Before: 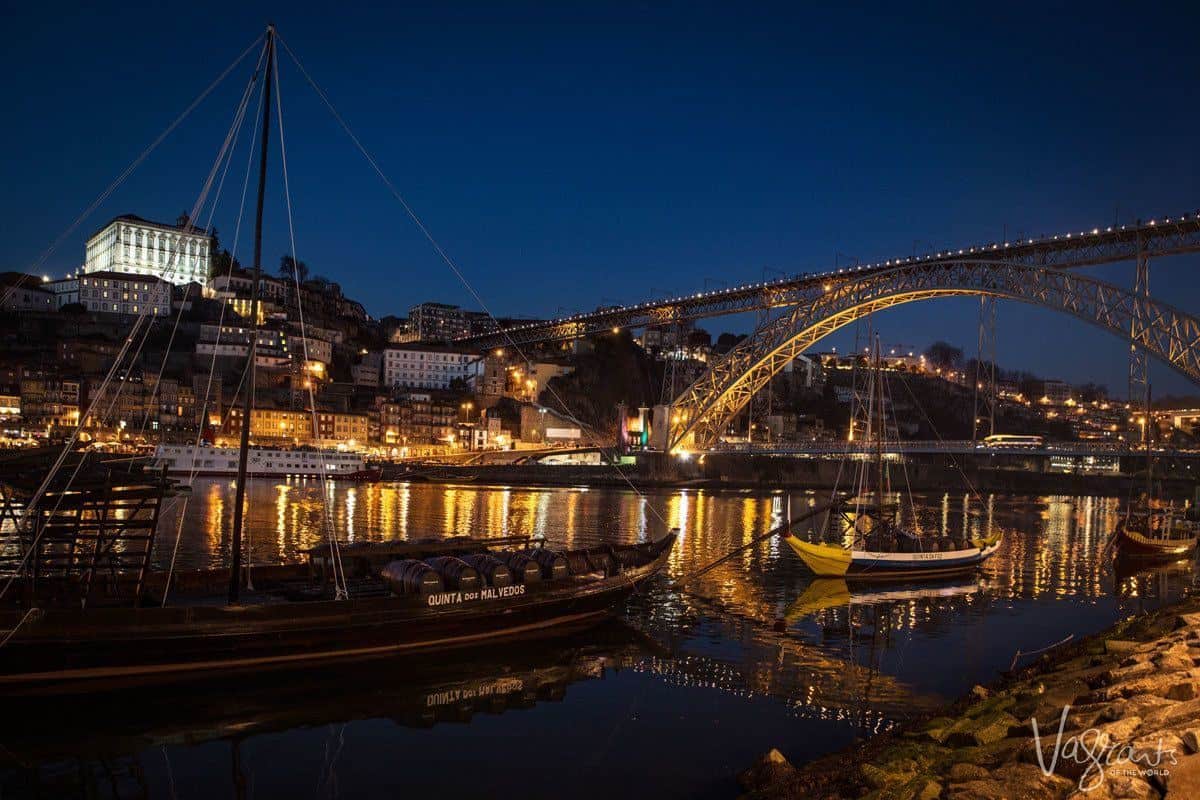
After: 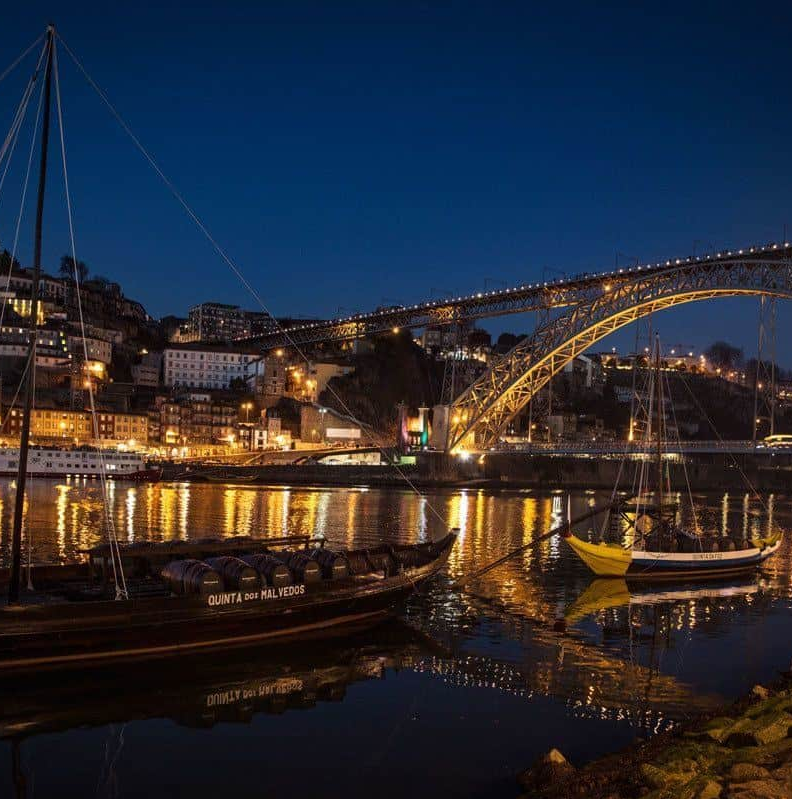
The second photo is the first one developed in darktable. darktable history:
crop and rotate: left 18.345%, right 15.593%
